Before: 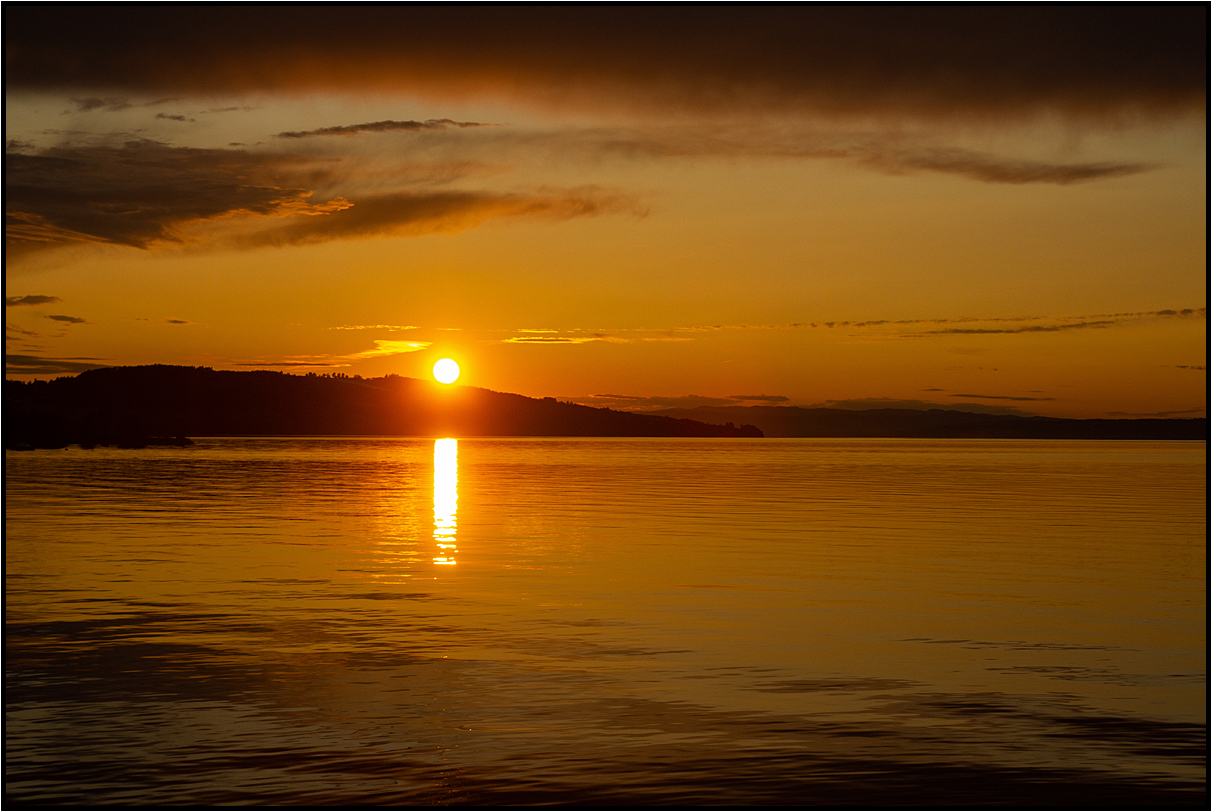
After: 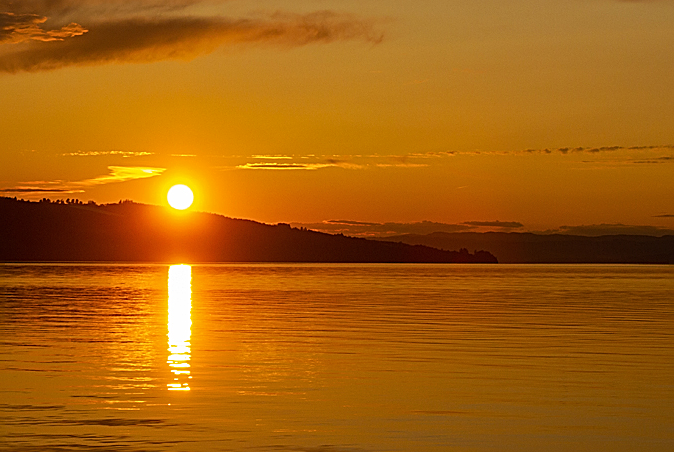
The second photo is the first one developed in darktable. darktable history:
crop and rotate: left 21.976%, top 21.507%, right 22.331%, bottom 22.767%
sharpen: on, module defaults
tone curve: curves: ch0 [(0, 0) (0.003, 0.003) (0.011, 0.011) (0.025, 0.025) (0.044, 0.044) (0.069, 0.069) (0.1, 0.099) (0.136, 0.135) (0.177, 0.176) (0.224, 0.223) (0.277, 0.275) (0.335, 0.333) (0.399, 0.396) (0.468, 0.465) (0.543, 0.545) (0.623, 0.625) (0.709, 0.71) (0.801, 0.801) (0.898, 0.898) (1, 1)], preserve colors none
